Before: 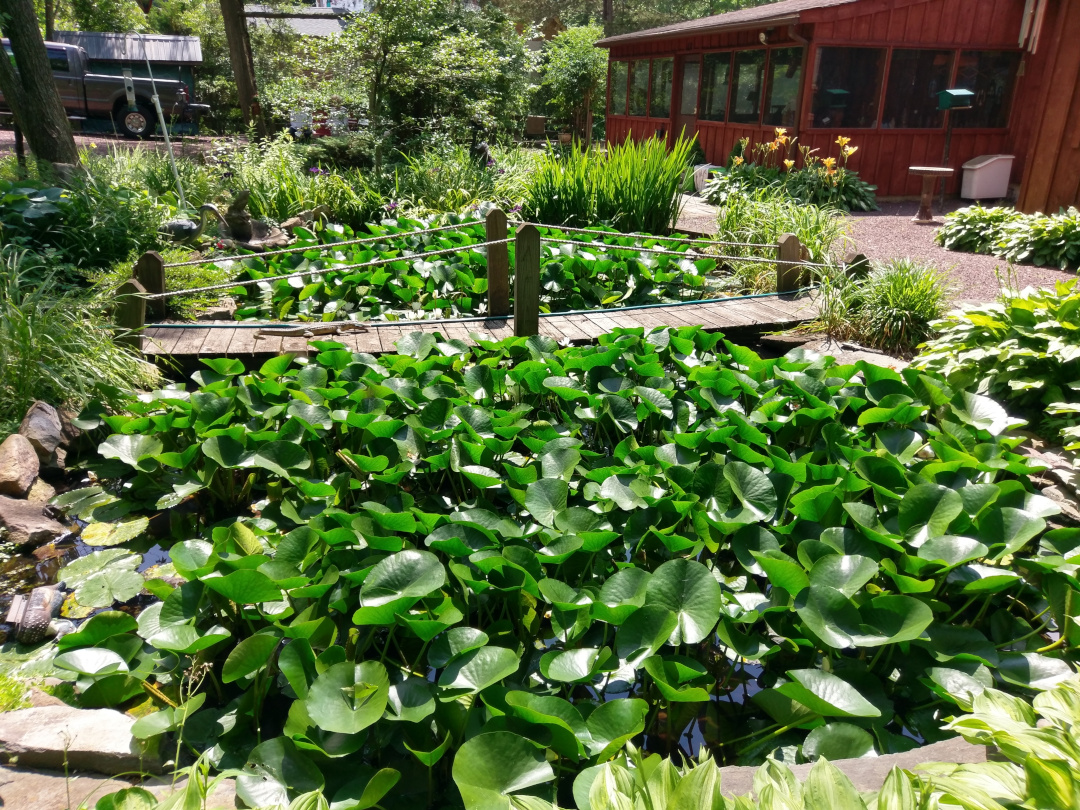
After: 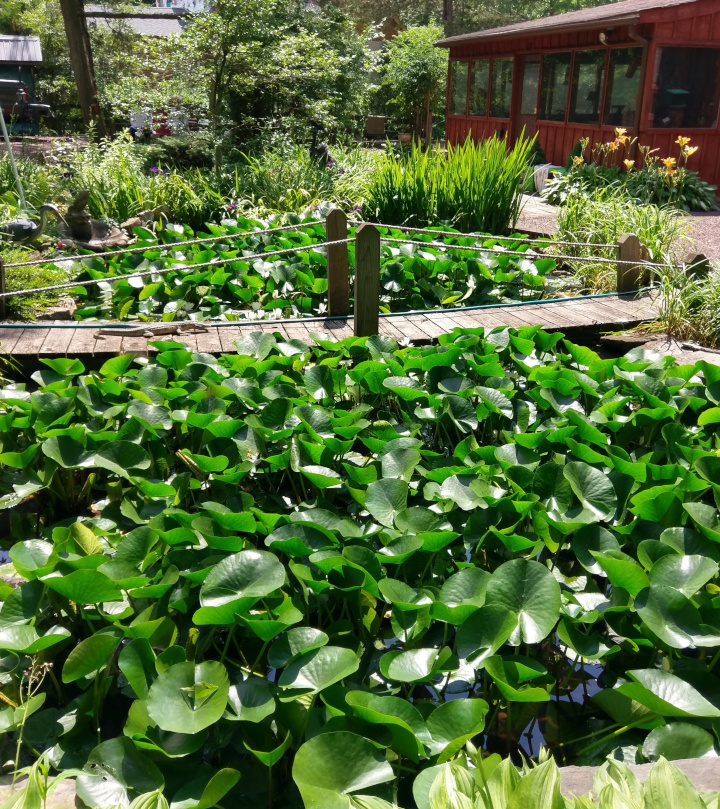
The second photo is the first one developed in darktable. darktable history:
crop and rotate: left 14.873%, right 18.383%
